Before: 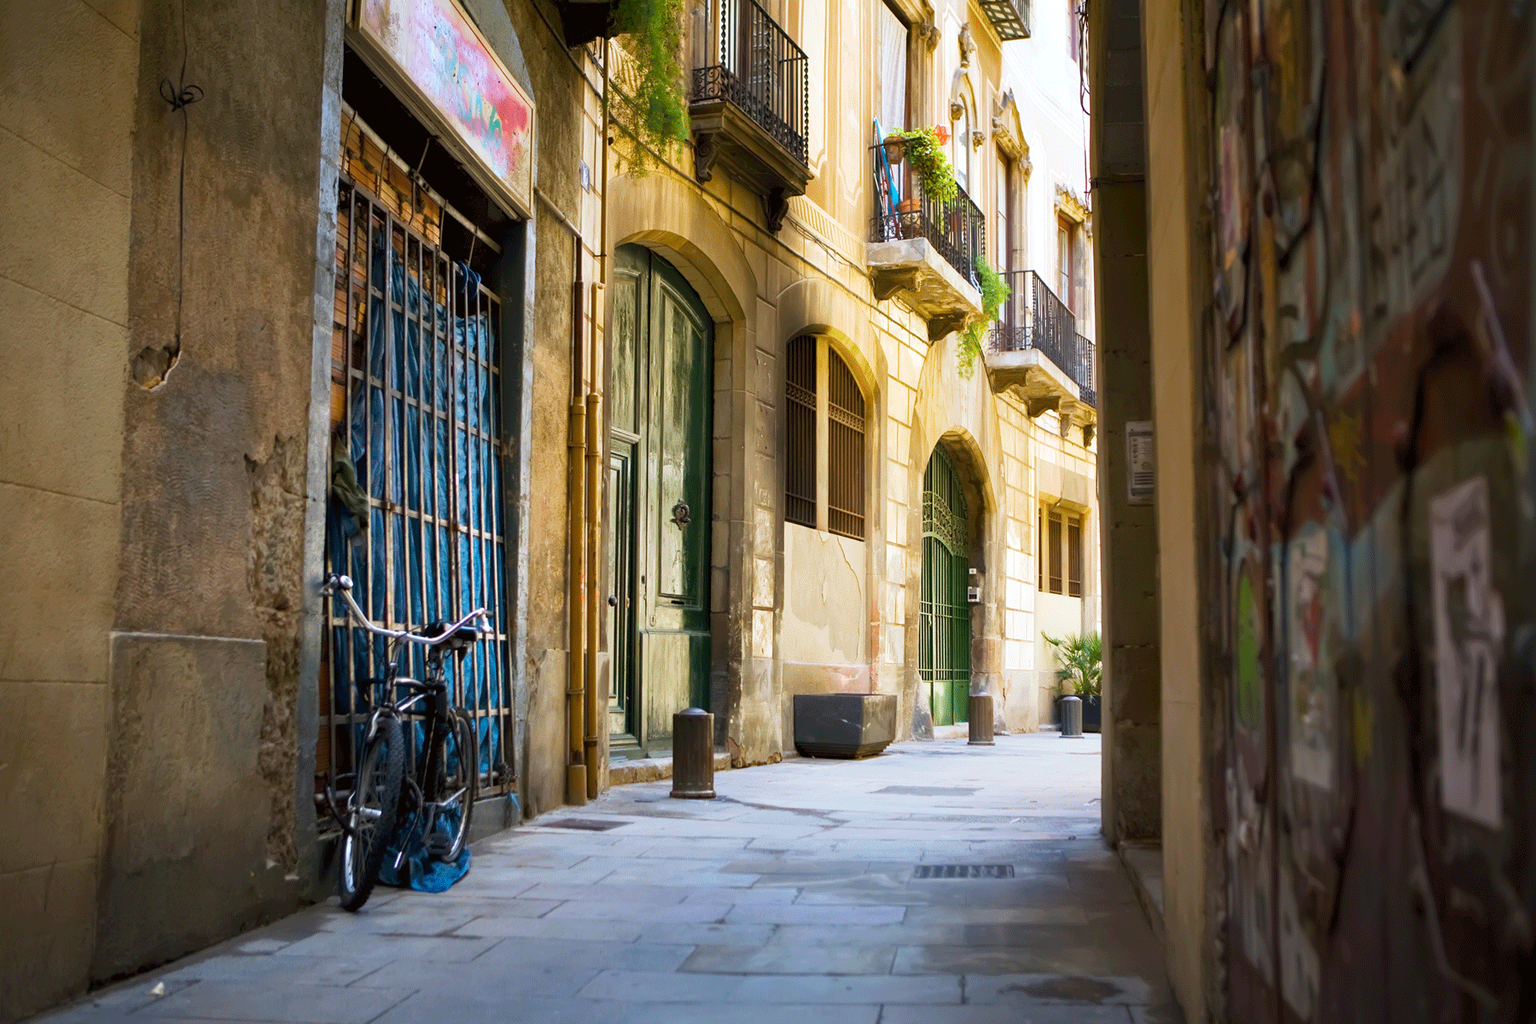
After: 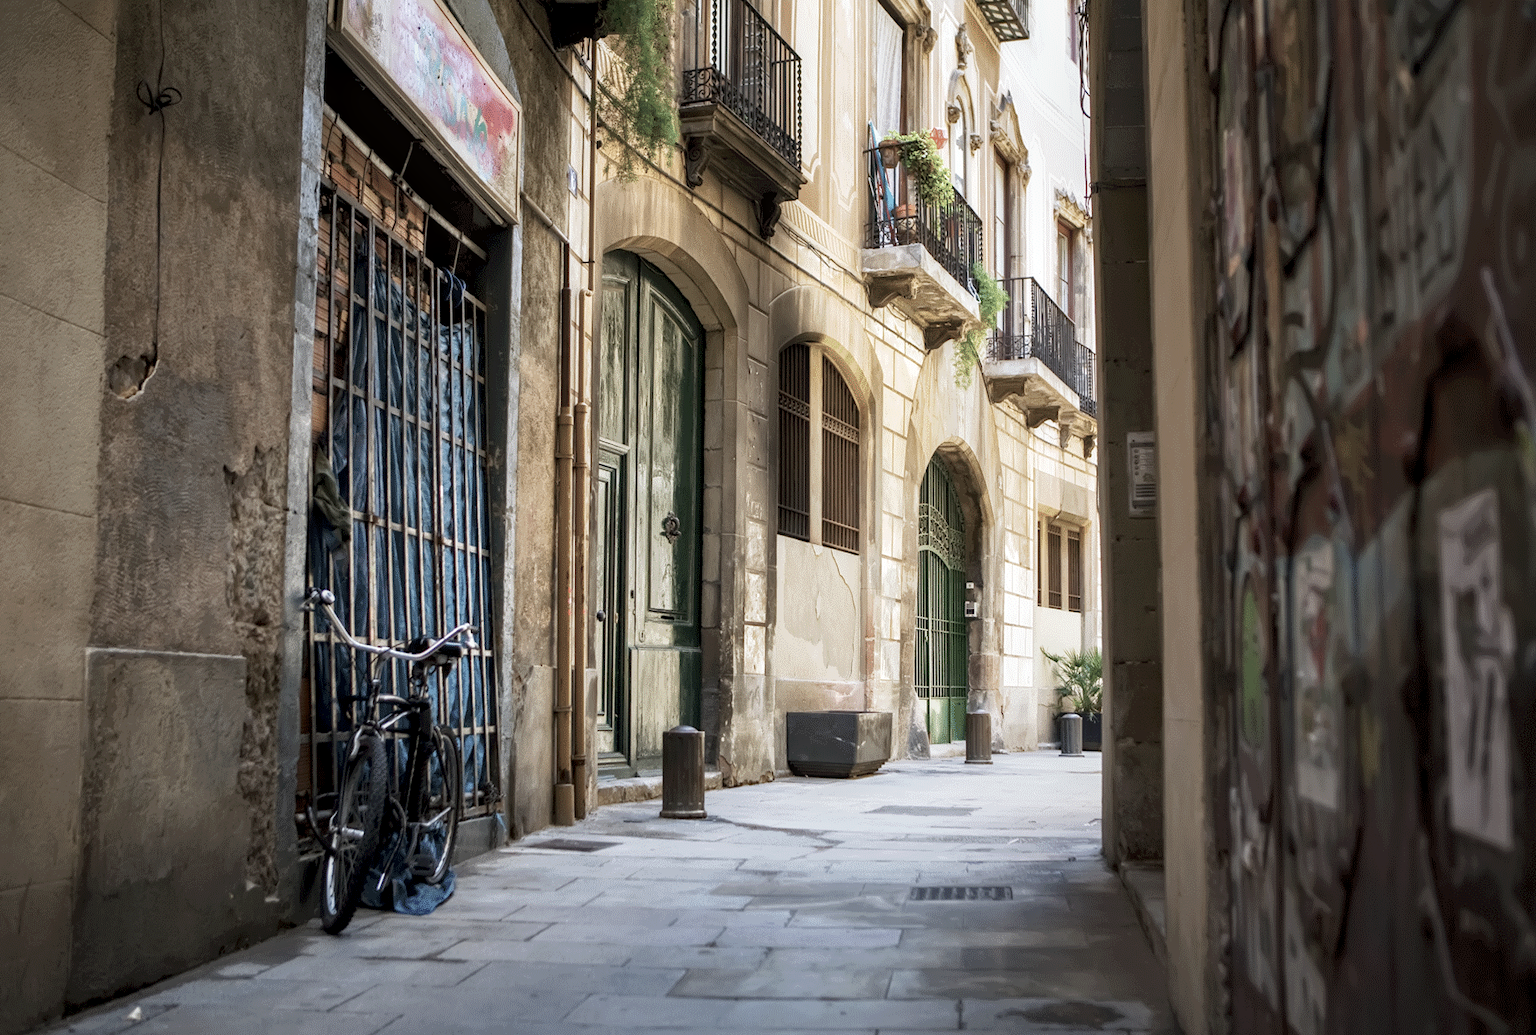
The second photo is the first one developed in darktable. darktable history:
local contrast: highlights 25%, detail 130%
crop and rotate: left 1.774%, right 0.633%, bottom 1.28%
color balance rgb: linear chroma grading › global chroma -16.06%, perceptual saturation grading › global saturation -32.85%, global vibrance -23.56%
